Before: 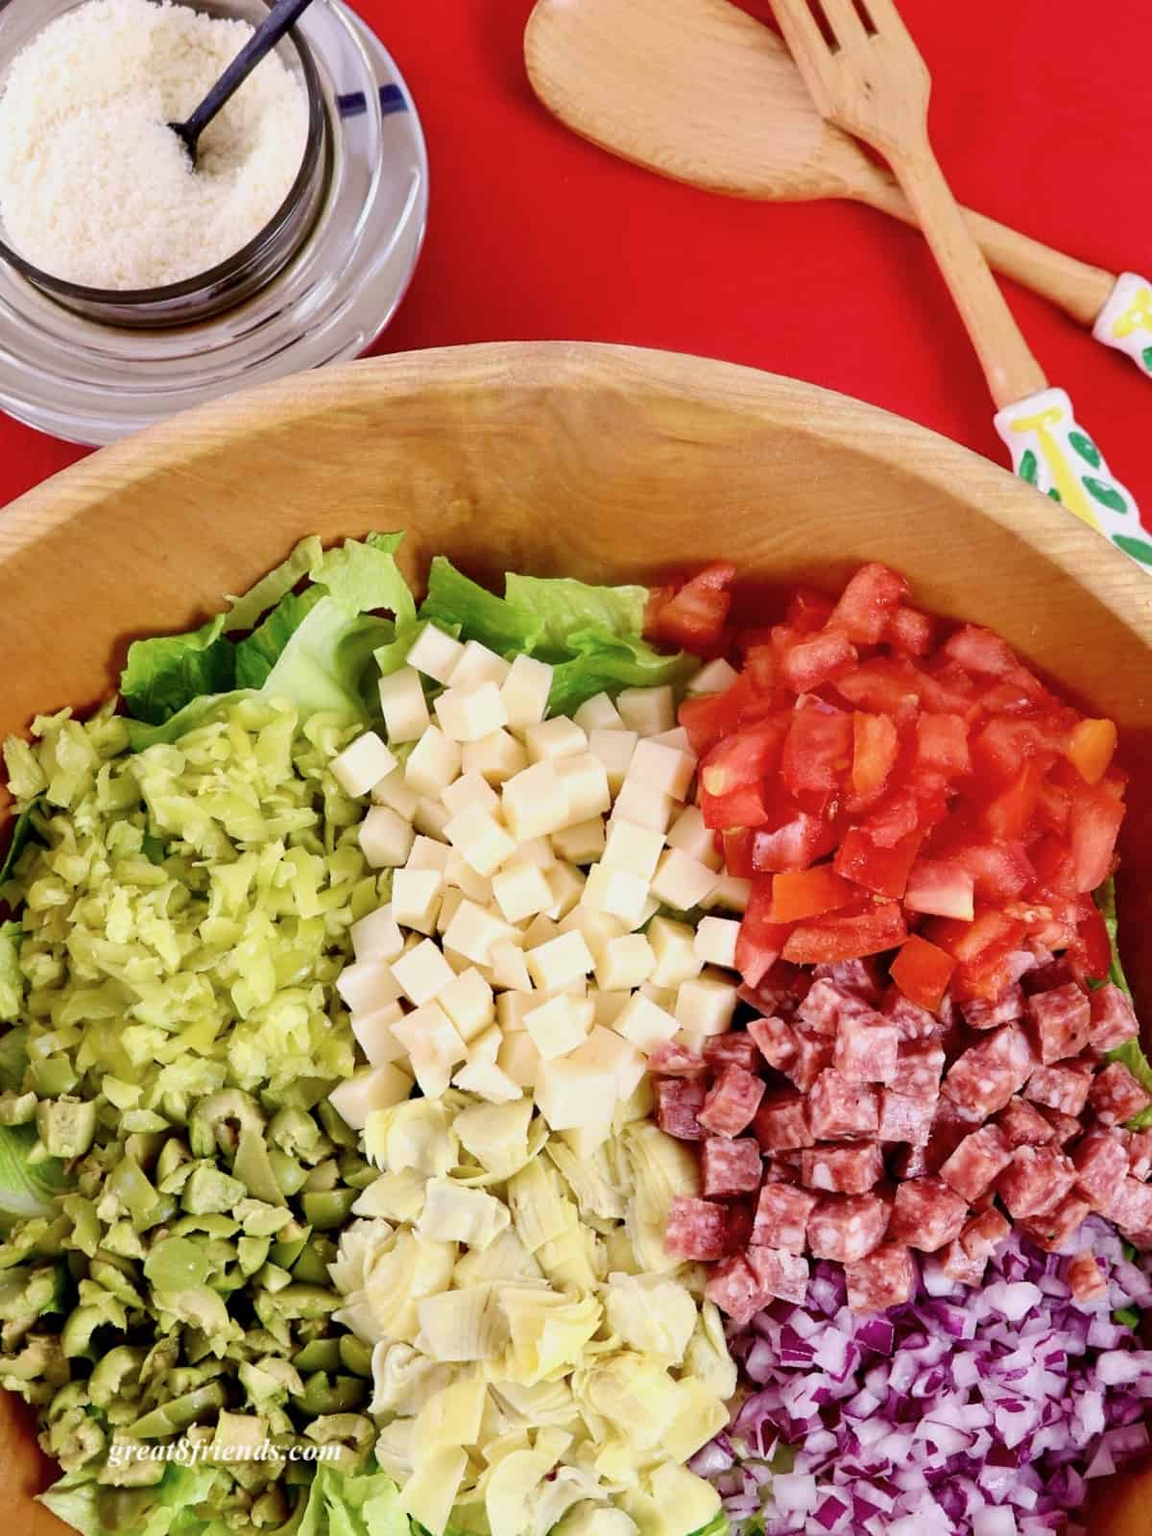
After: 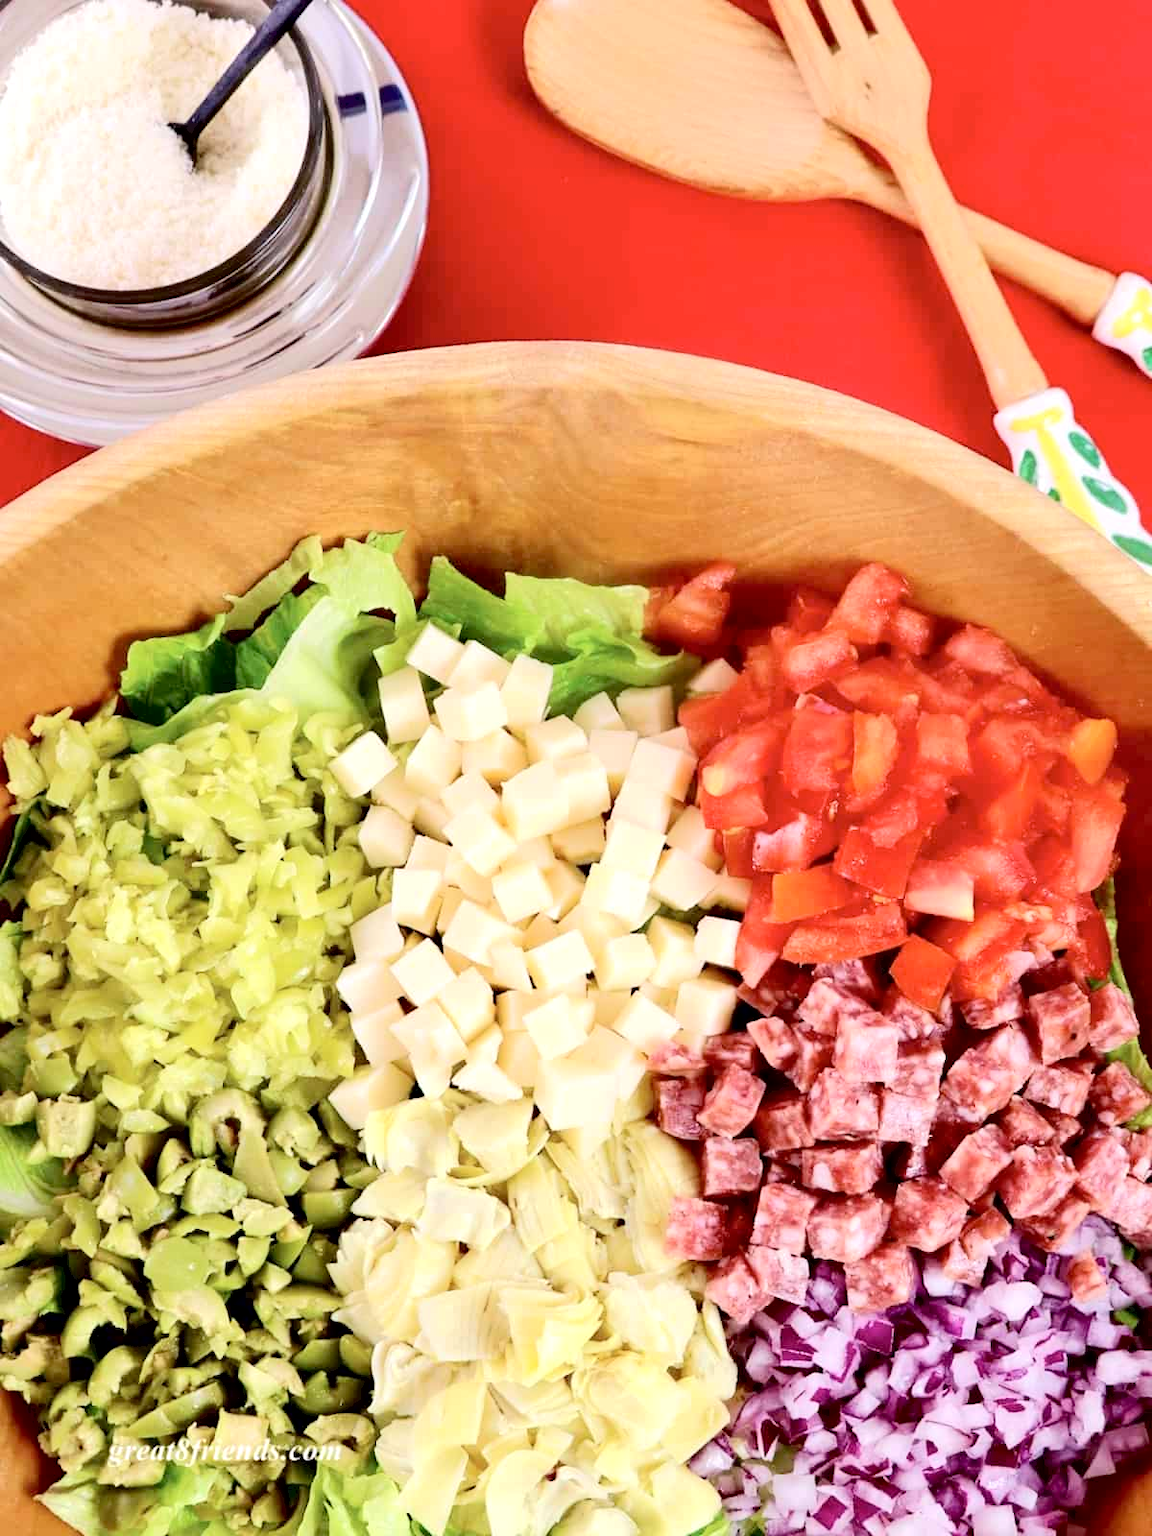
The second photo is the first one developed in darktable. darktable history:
tone curve: curves: ch0 [(0, 0) (0.003, 0.059) (0.011, 0.059) (0.025, 0.057) (0.044, 0.055) (0.069, 0.057) (0.1, 0.083) (0.136, 0.128) (0.177, 0.185) (0.224, 0.242) (0.277, 0.308) (0.335, 0.383) (0.399, 0.468) (0.468, 0.547) (0.543, 0.632) (0.623, 0.71) (0.709, 0.801) (0.801, 0.859) (0.898, 0.922) (1, 1)], color space Lab, independent channels, preserve colors none
exposure: black level correction 0.005, exposure 0.278 EV, compensate highlight preservation false
